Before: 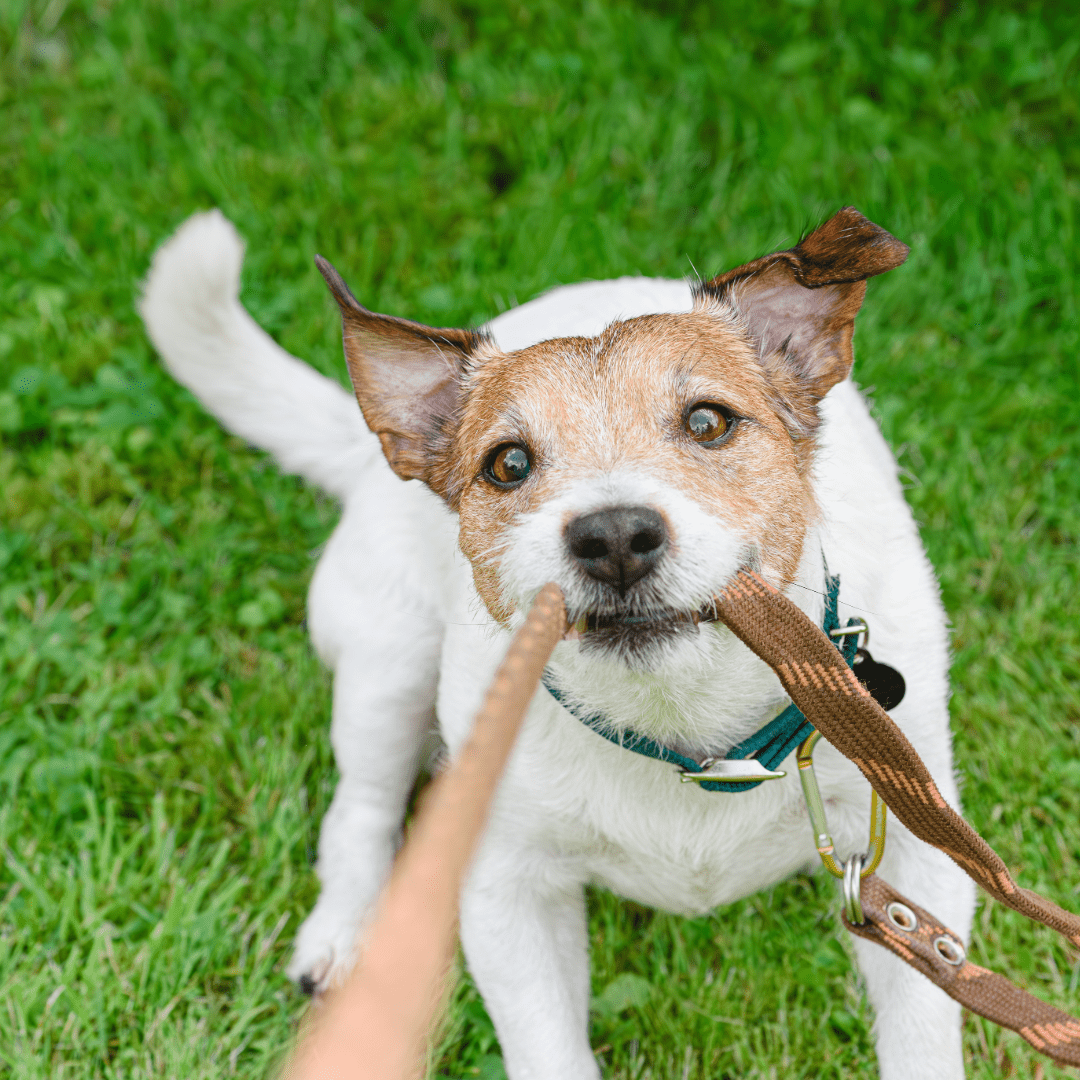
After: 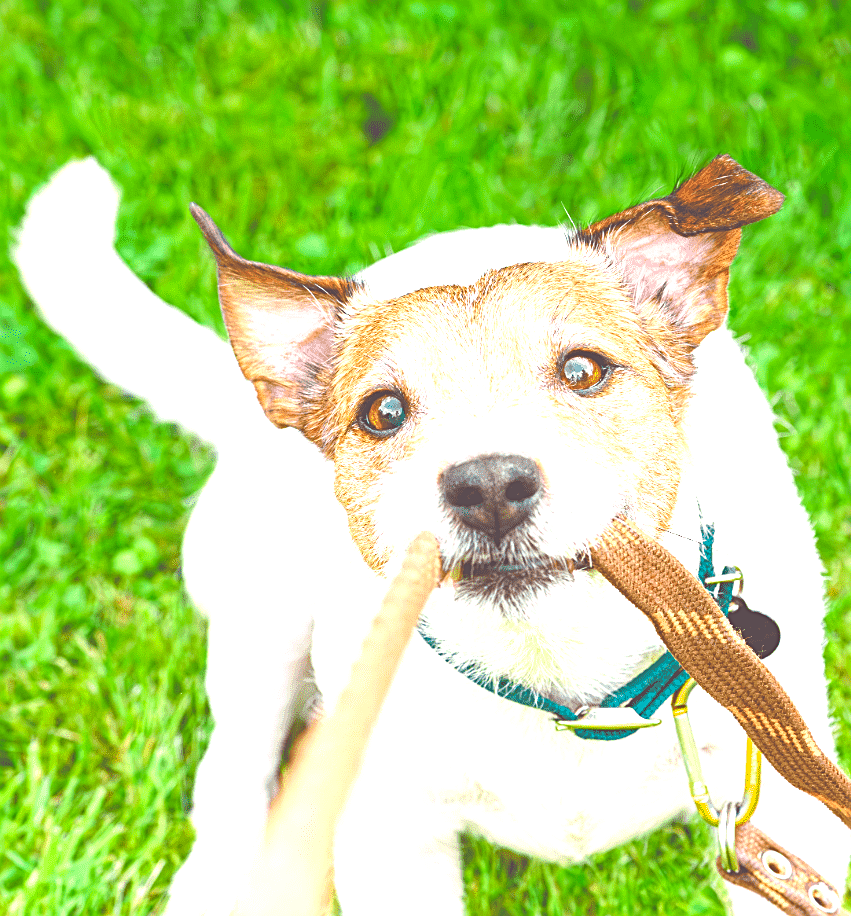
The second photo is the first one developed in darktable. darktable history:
exposure: black level correction -0.024, exposure 1.396 EV, compensate exposure bias true, compensate highlight preservation false
color balance rgb: global offset › chroma 0.285%, global offset › hue 317.35°, perceptual saturation grading › global saturation 27.519%, perceptual saturation grading › highlights -25.75%, perceptual saturation grading › shadows 25.475%, global vibrance 43.038%
sharpen: on, module defaults
crop: left 11.604%, top 4.873%, right 9.559%, bottom 10.303%
